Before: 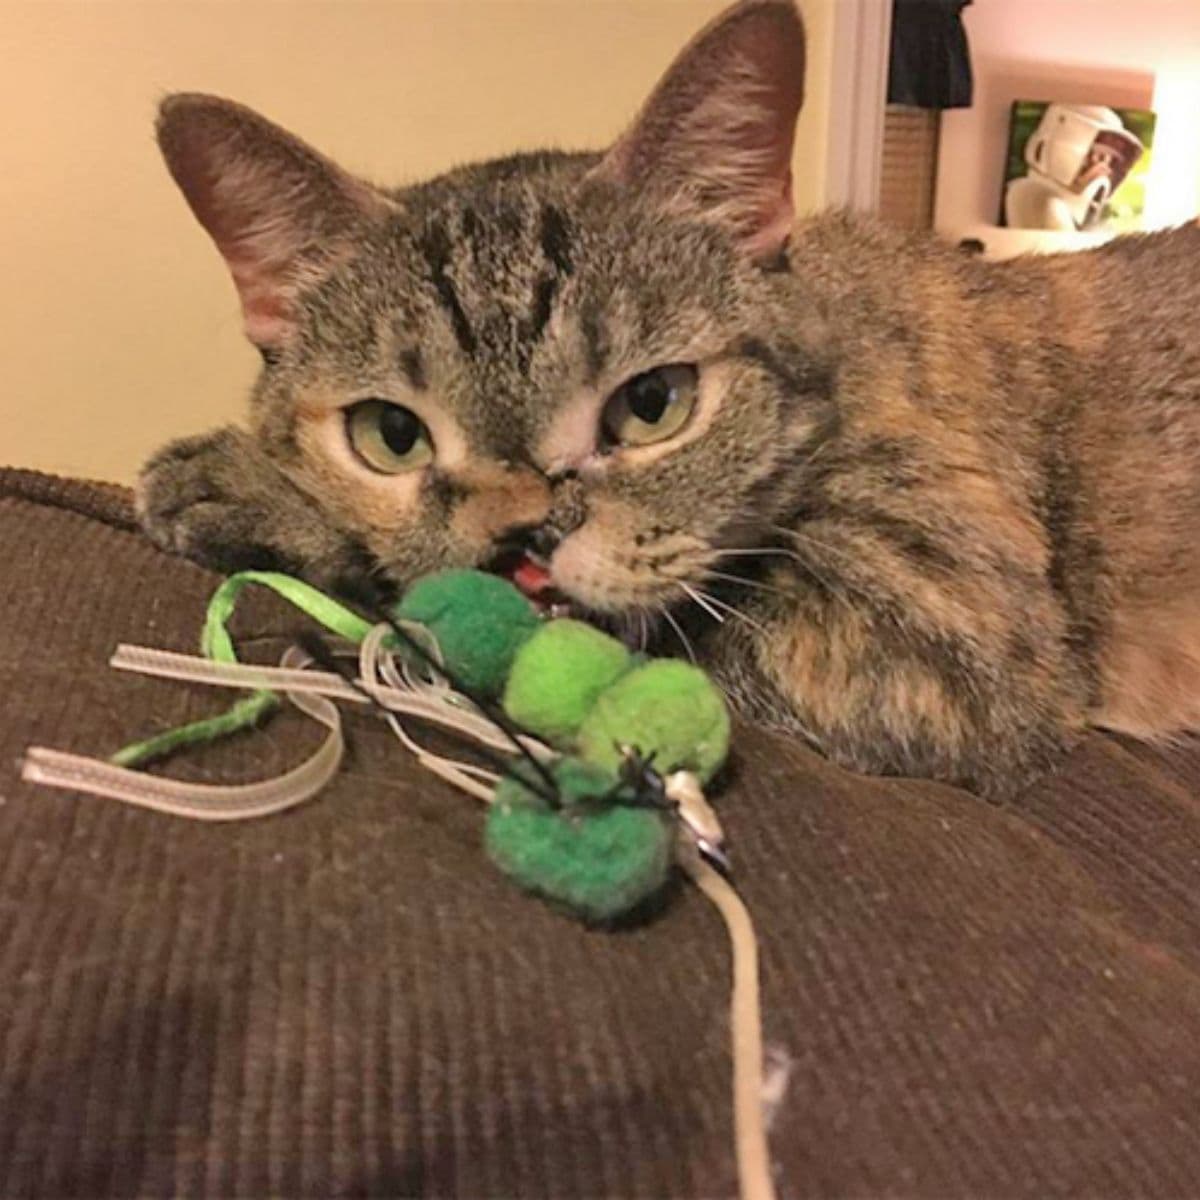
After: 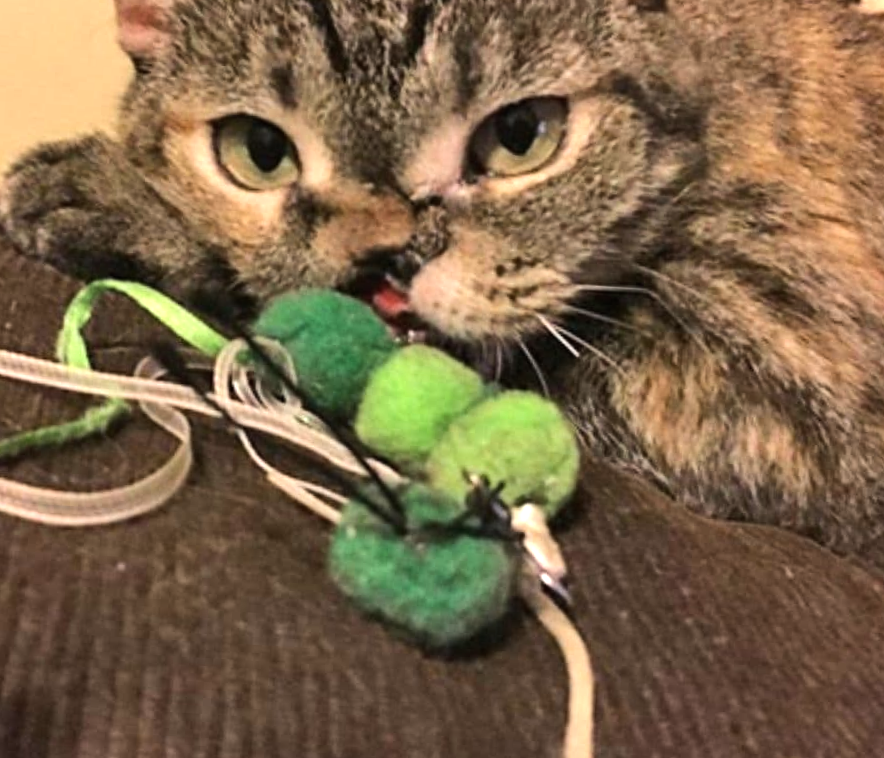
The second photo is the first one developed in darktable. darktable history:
crop and rotate: angle -3.32°, left 9.841%, top 21.17%, right 12.316%, bottom 12.056%
tone equalizer: -8 EV -0.744 EV, -7 EV -0.739 EV, -6 EV -0.591 EV, -5 EV -0.409 EV, -3 EV 0.375 EV, -2 EV 0.6 EV, -1 EV 0.694 EV, +0 EV 0.729 EV, edges refinement/feathering 500, mask exposure compensation -1.57 EV, preserve details no
